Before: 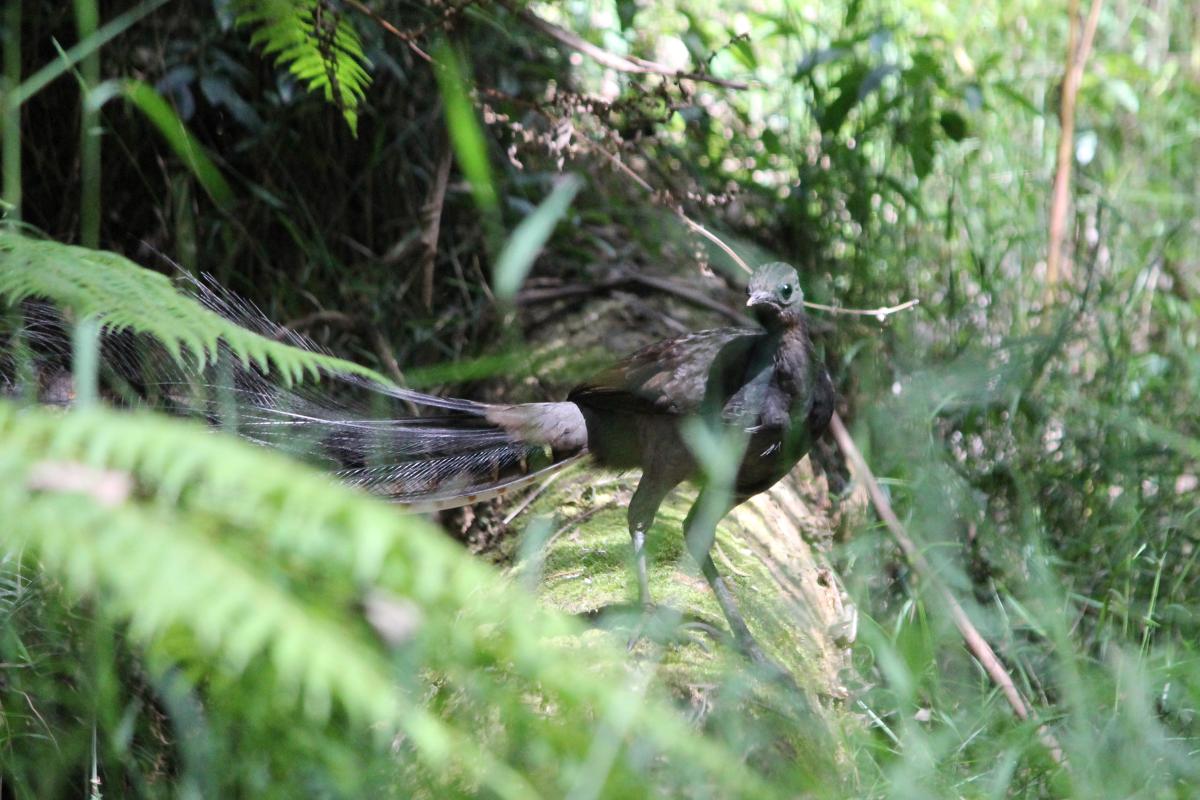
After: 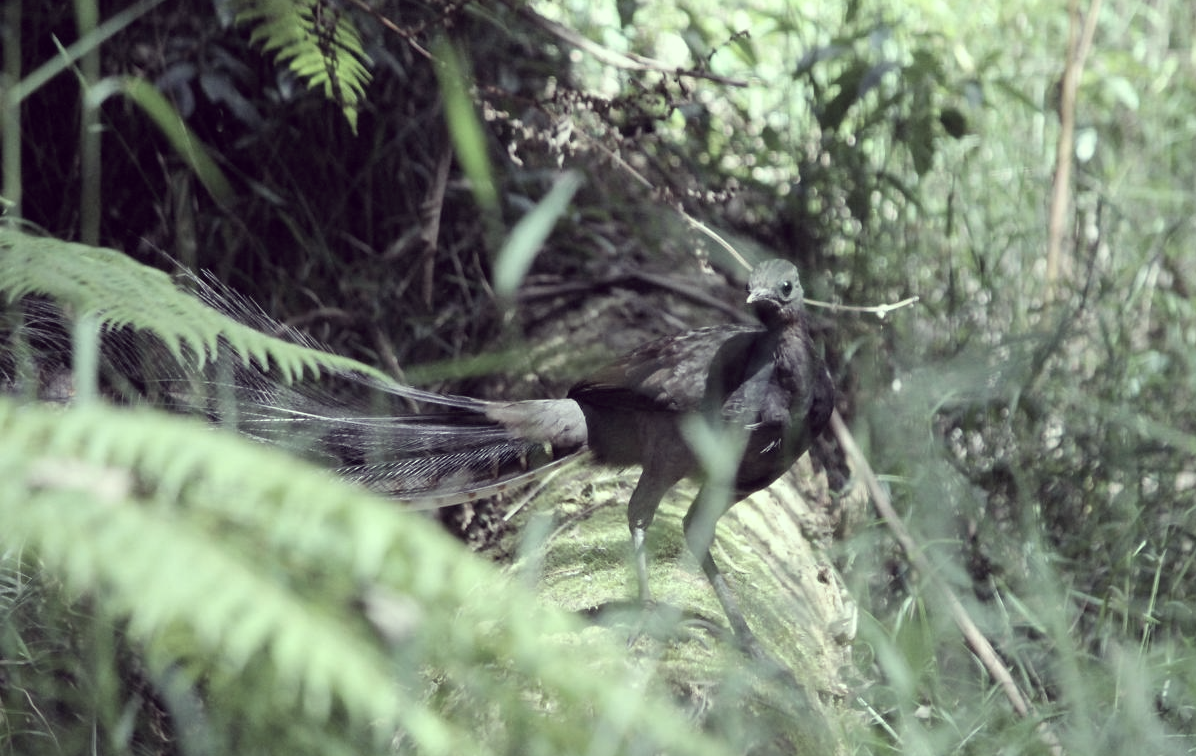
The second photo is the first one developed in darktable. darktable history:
crop: top 0.441%, right 0.261%, bottom 4.989%
color correction: highlights a* -20.58, highlights b* 20.59, shadows a* 19.69, shadows b* -20.98, saturation 0.449
